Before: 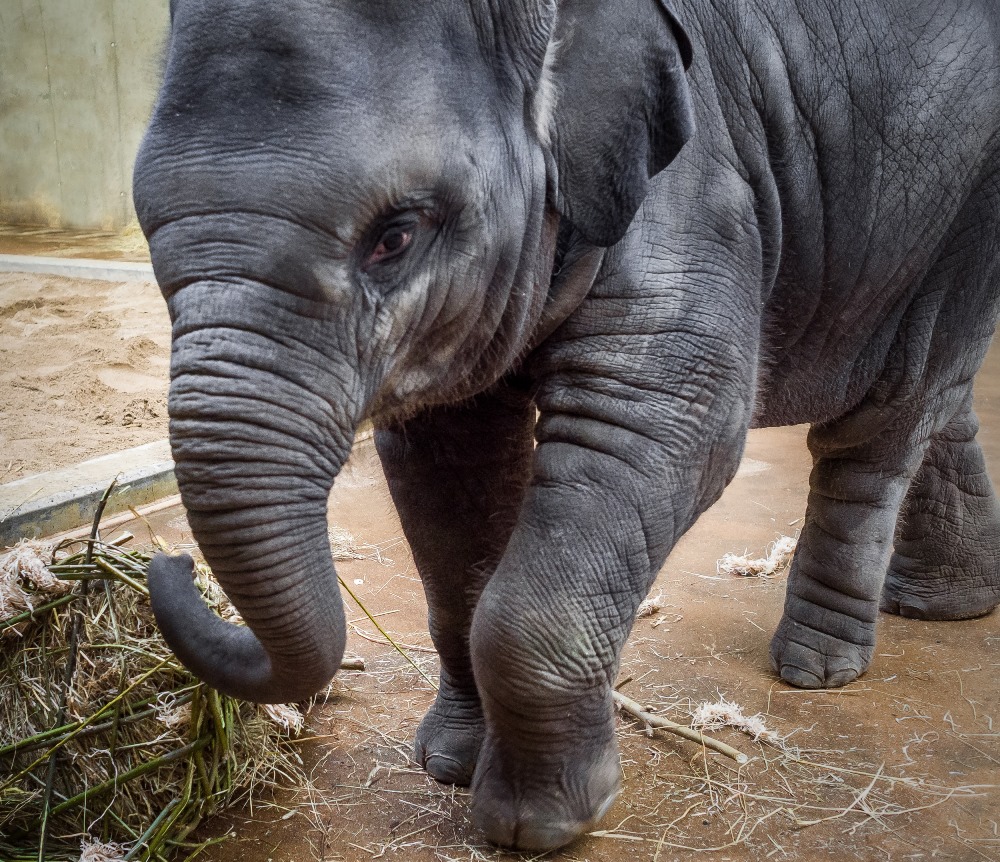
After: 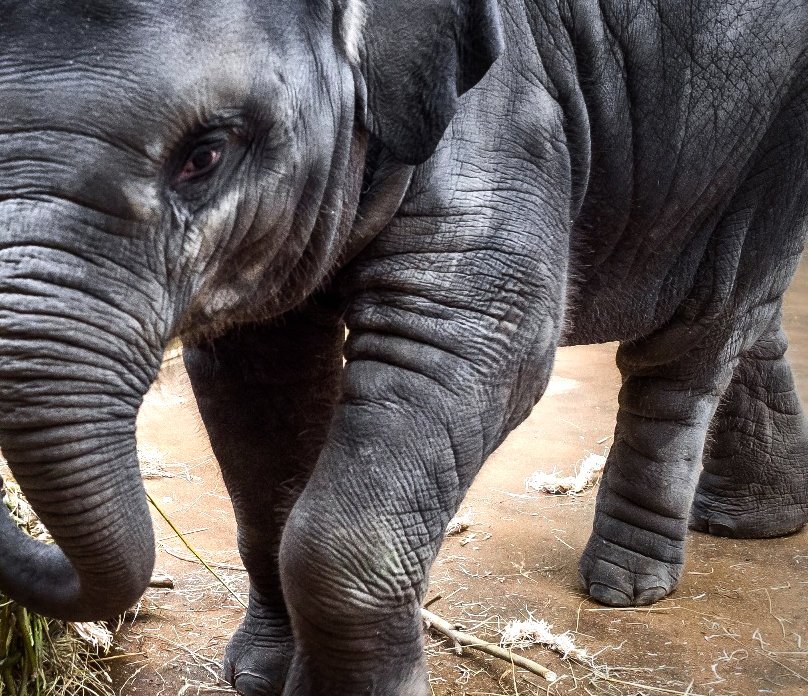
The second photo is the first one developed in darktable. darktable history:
tone equalizer: -8 EV -0.75 EV, -7 EV -0.7 EV, -6 EV -0.6 EV, -5 EV -0.4 EV, -3 EV 0.4 EV, -2 EV 0.6 EV, -1 EV 0.7 EV, +0 EV 0.75 EV, edges refinement/feathering 500, mask exposure compensation -1.57 EV, preserve details no
crop: left 19.159%, top 9.58%, bottom 9.58%
